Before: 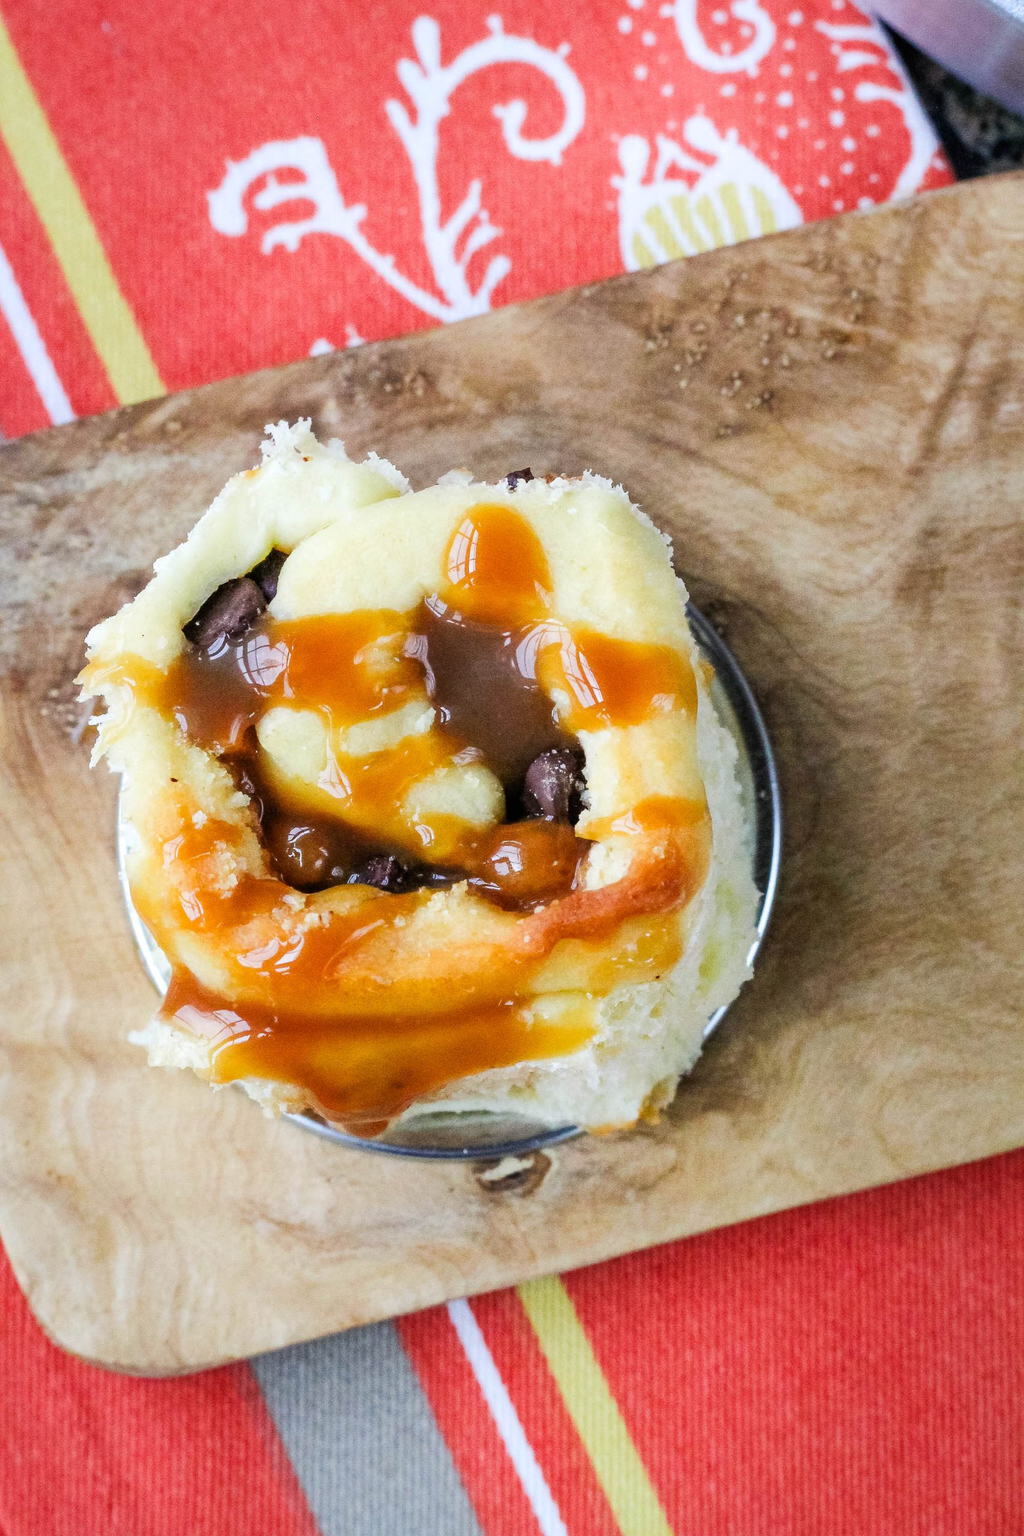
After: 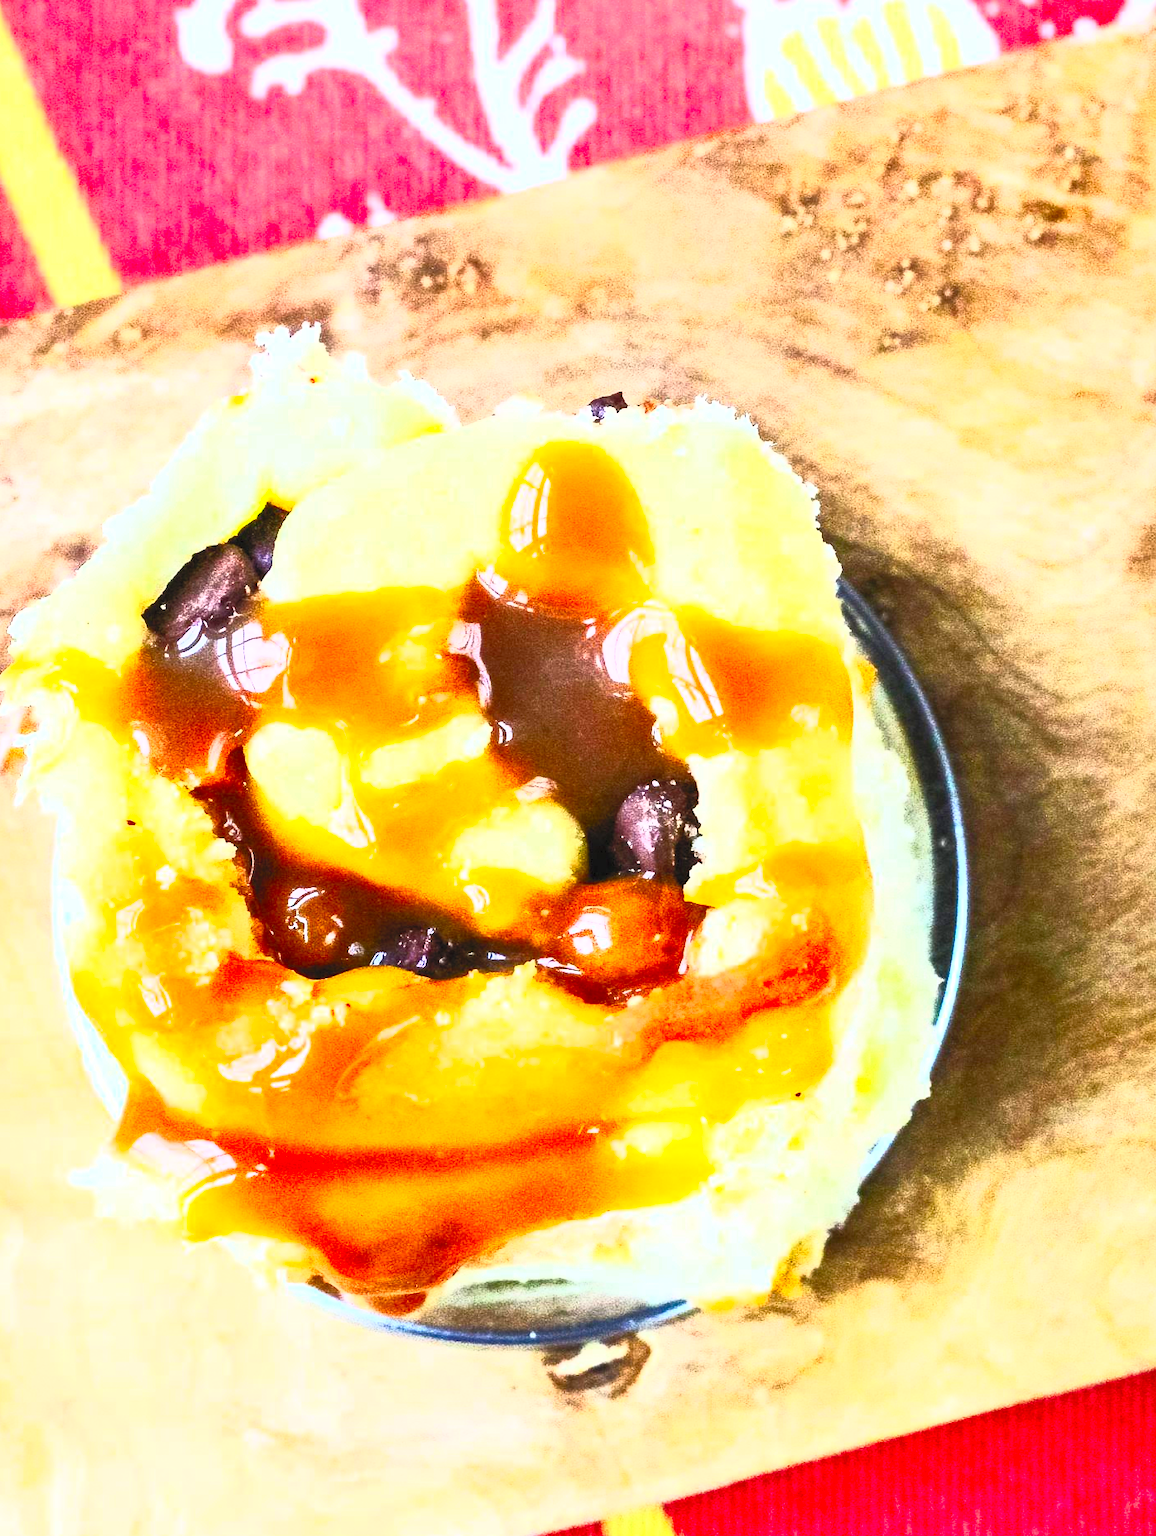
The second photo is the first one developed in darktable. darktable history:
crop: left 7.772%, top 11.983%, right 10.287%, bottom 15.483%
contrast brightness saturation: contrast 0.982, brightness 0.985, saturation 0.996
